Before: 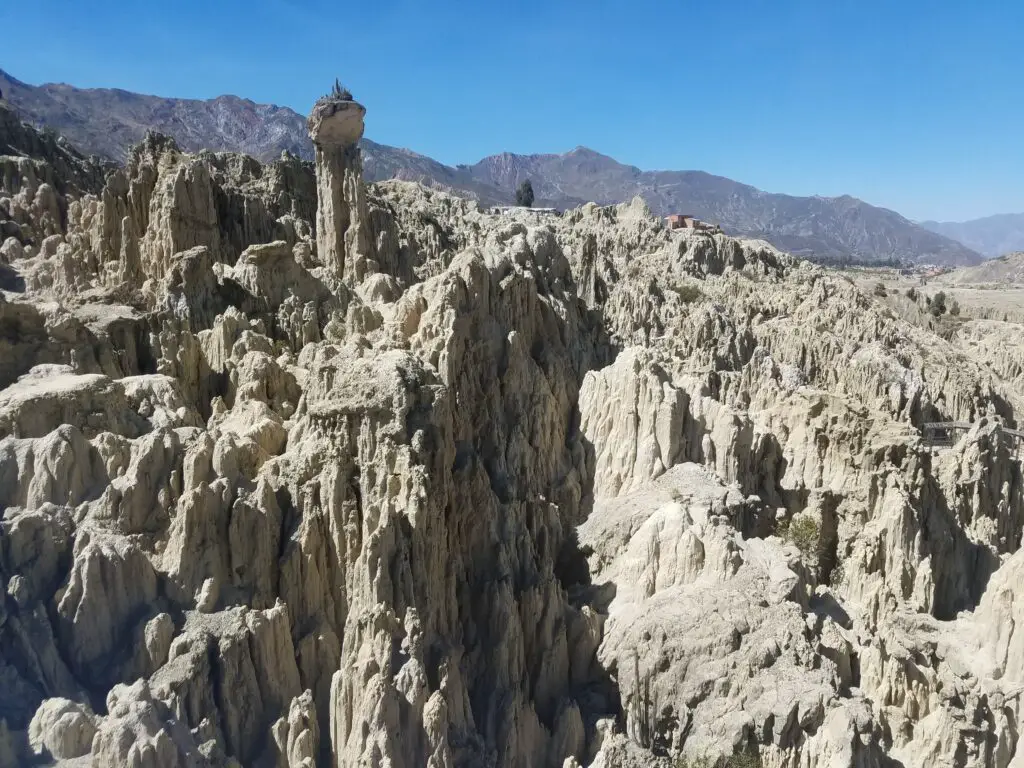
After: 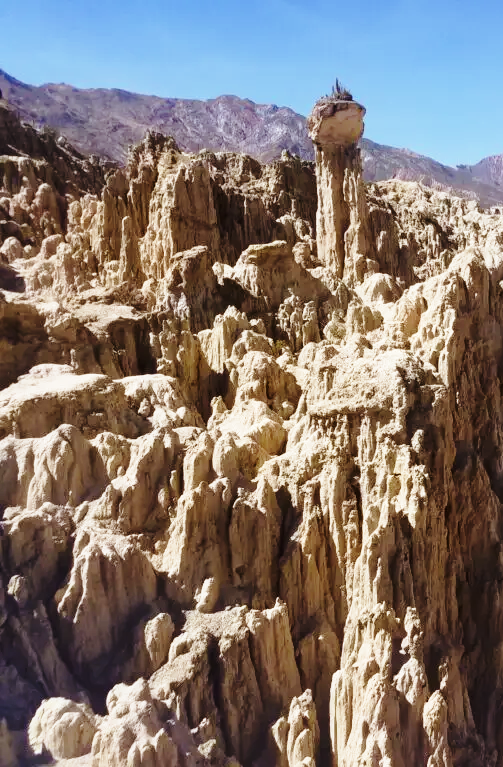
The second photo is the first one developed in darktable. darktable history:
base curve: curves: ch0 [(0, 0) (0.028, 0.03) (0.121, 0.232) (0.46, 0.748) (0.859, 0.968) (1, 1)], preserve colors none
crop and rotate: left 0%, top 0%, right 50.845%
rgb levels: mode RGB, independent channels, levels [[0, 0.5, 1], [0, 0.521, 1], [0, 0.536, 1]]
